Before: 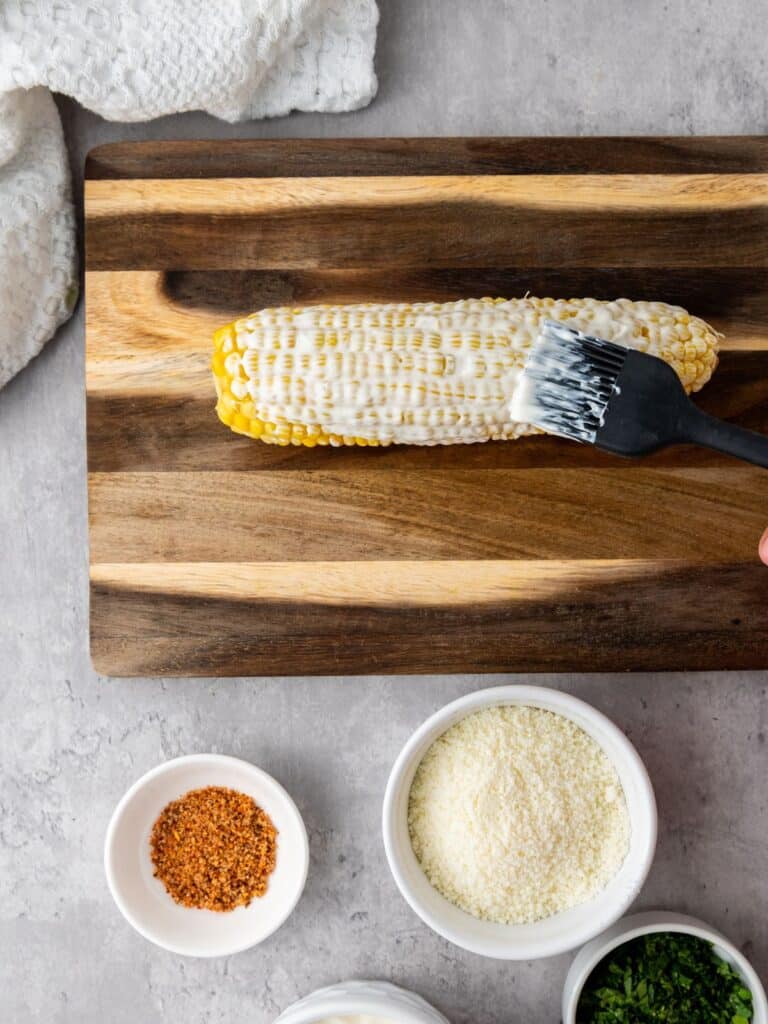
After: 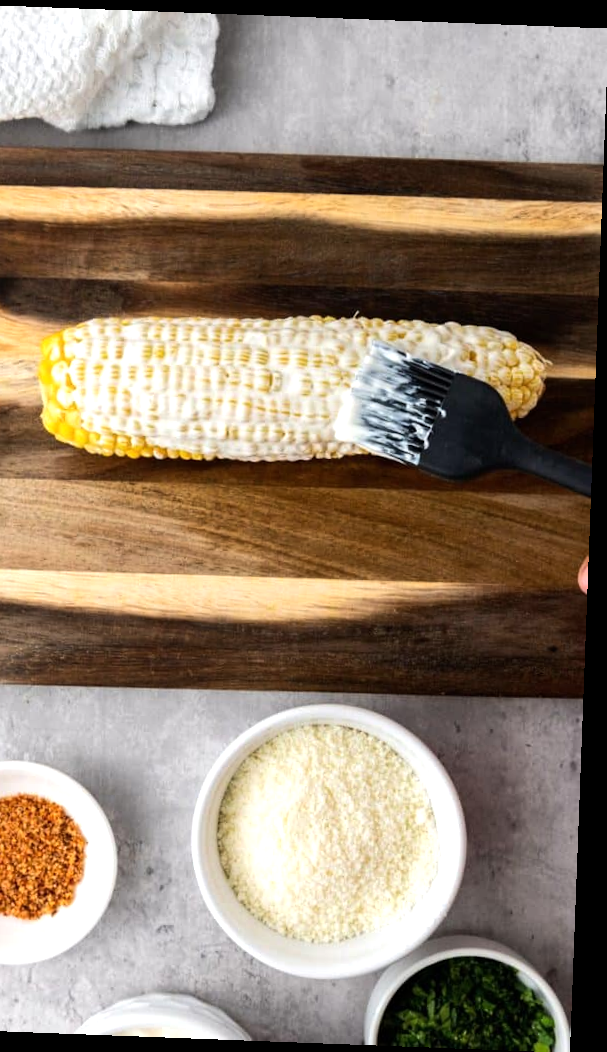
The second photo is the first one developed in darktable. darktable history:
crop and rotate: left 24.6%
rotate and perspective: rotation 2.17°, automatic cropping off
tone equalizer: -8 EV -0.417 EV, -7 EV -0.389 EV, -6 EV -0.333 EV, -5 EV -0.222 EV, -3 EV 0.222 EV, -2 EV 0.333 EV, -1 EV 0.389 EV, +0 EV 0.417 EV, edges refinement/feathering 500, mask exposure compensation -1.57 EV, preserve details no
